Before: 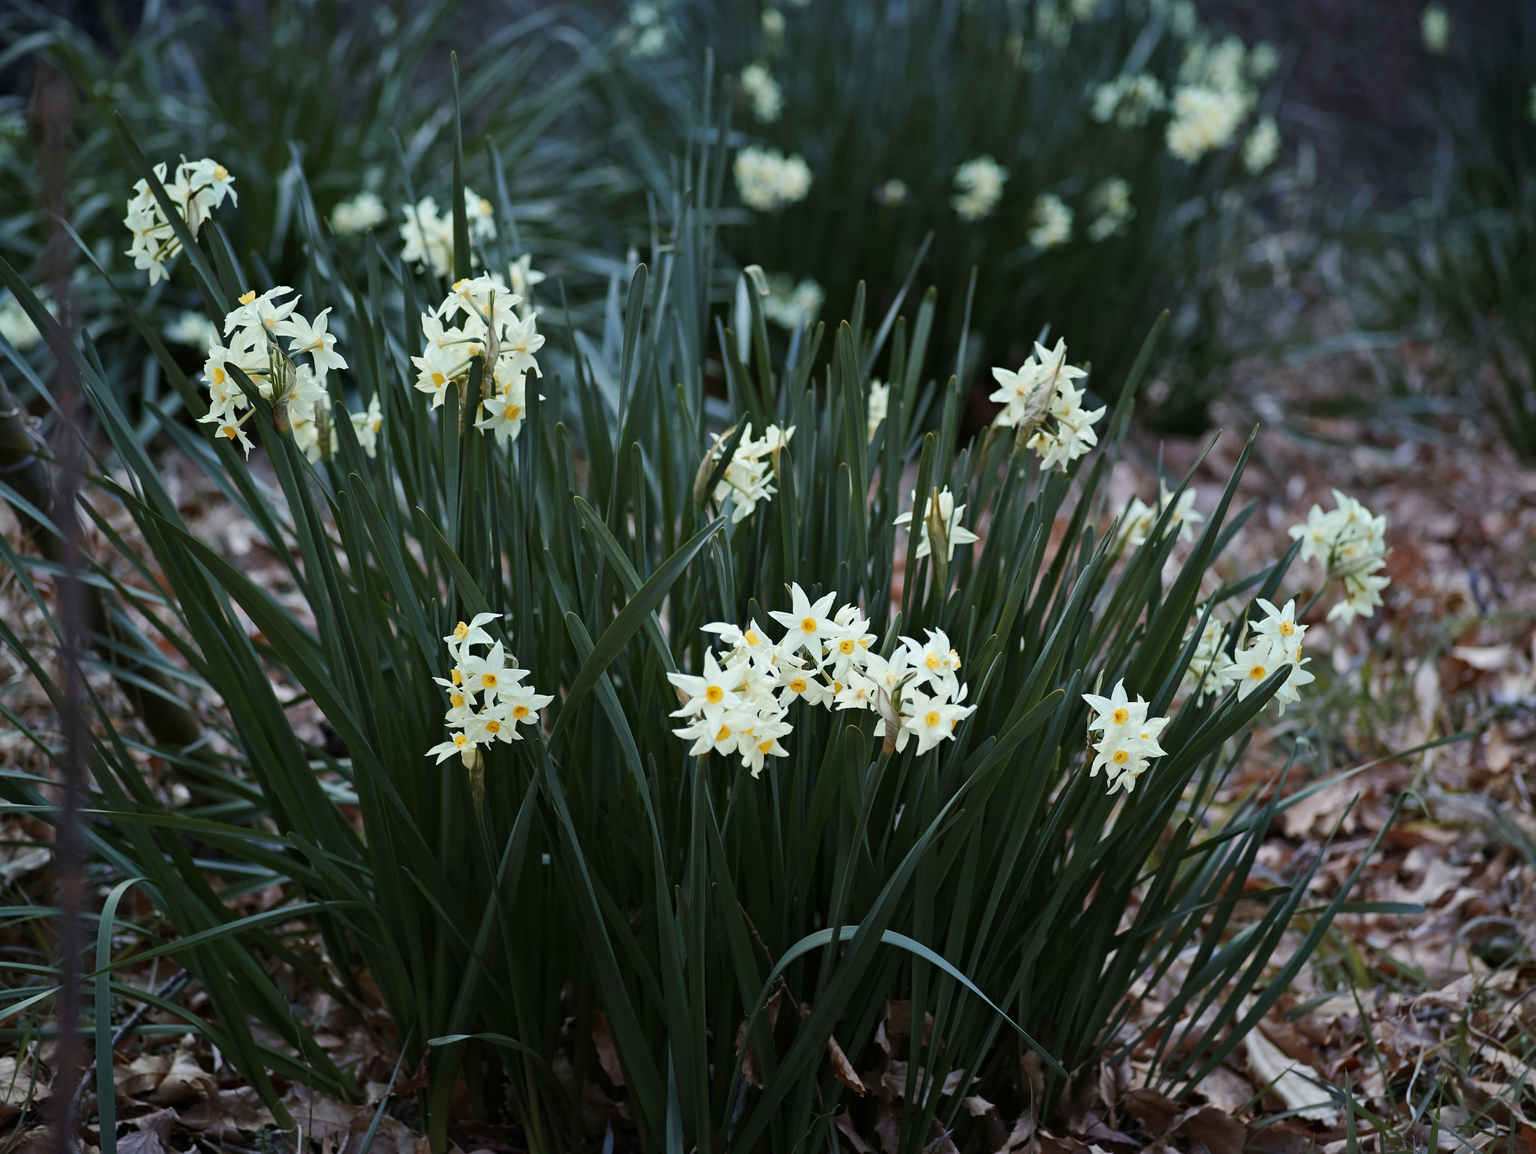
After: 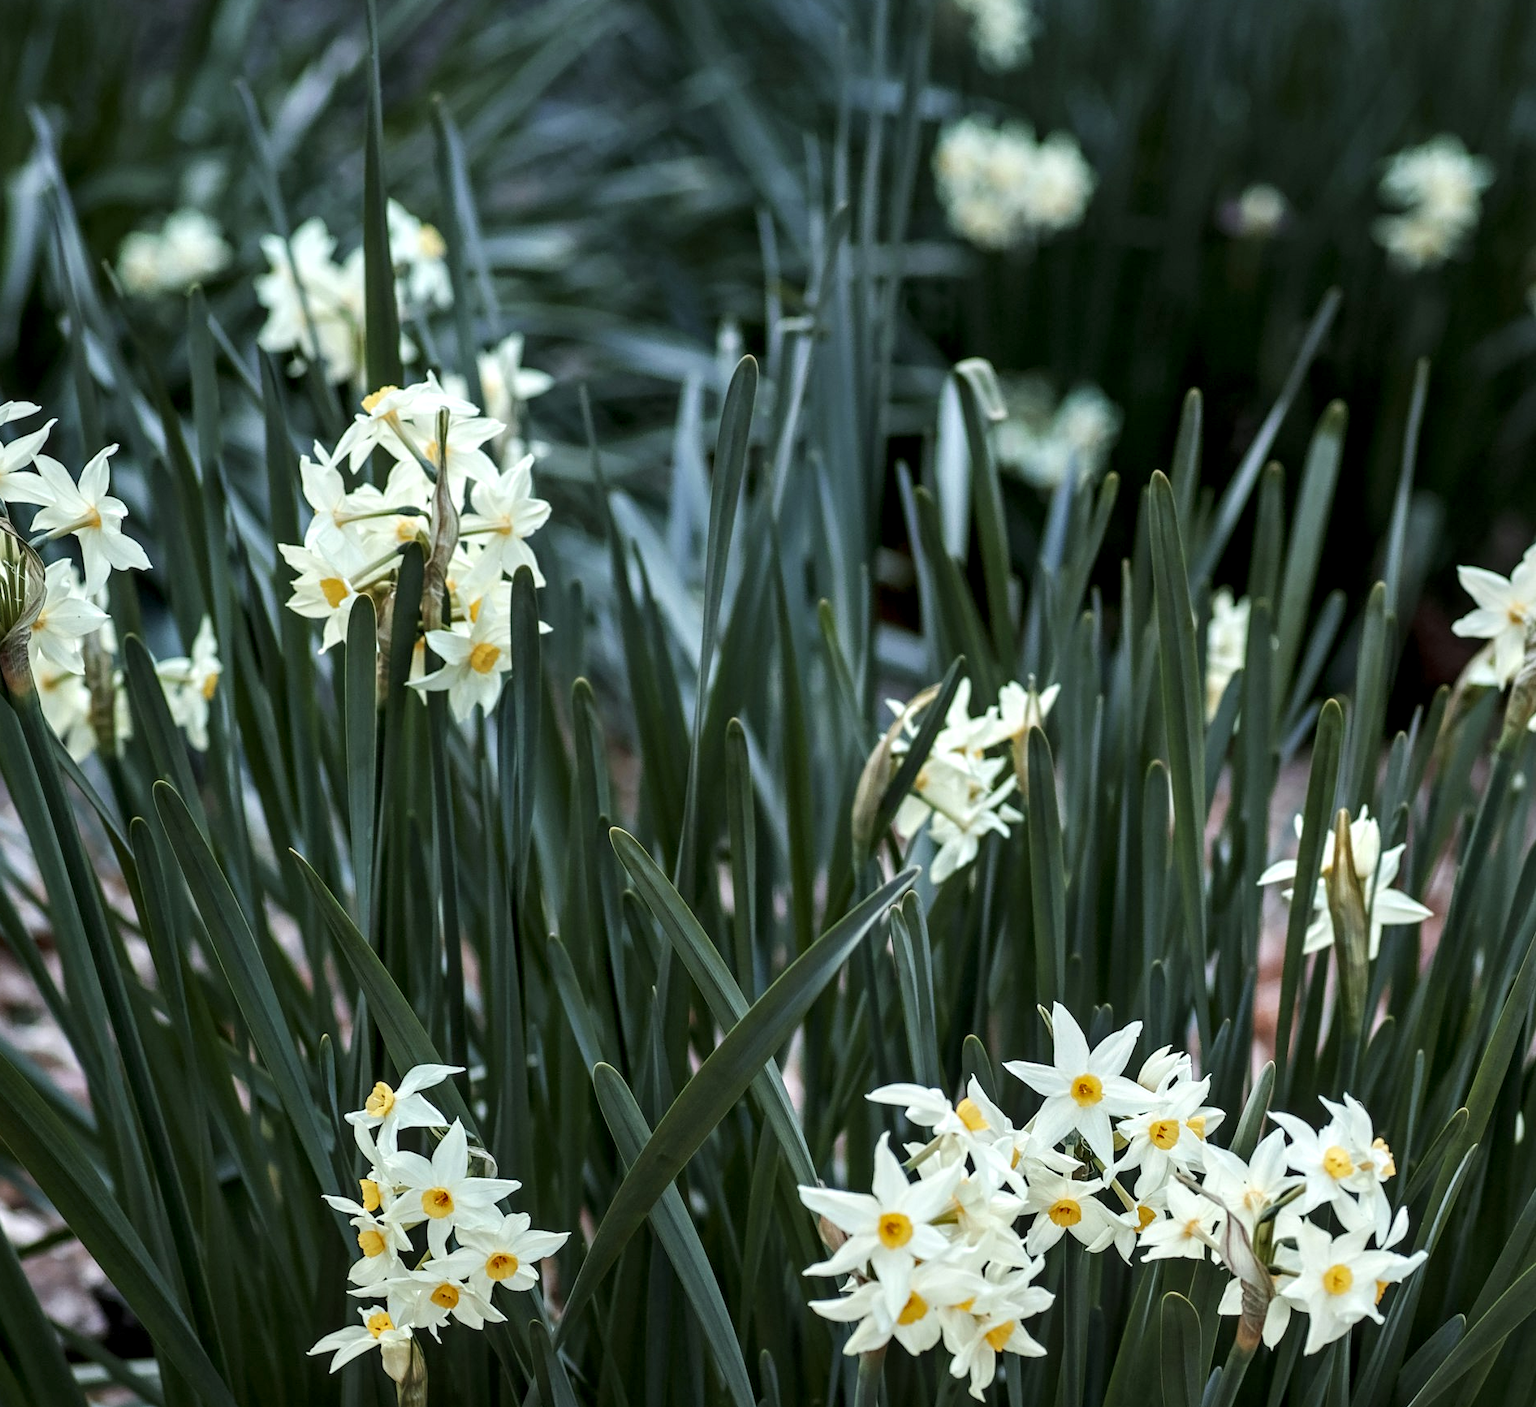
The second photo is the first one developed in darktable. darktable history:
local contrast: detail 160%
crop: left 17.835%, top 7.675%, right 32.881%, bottom 32.213%
